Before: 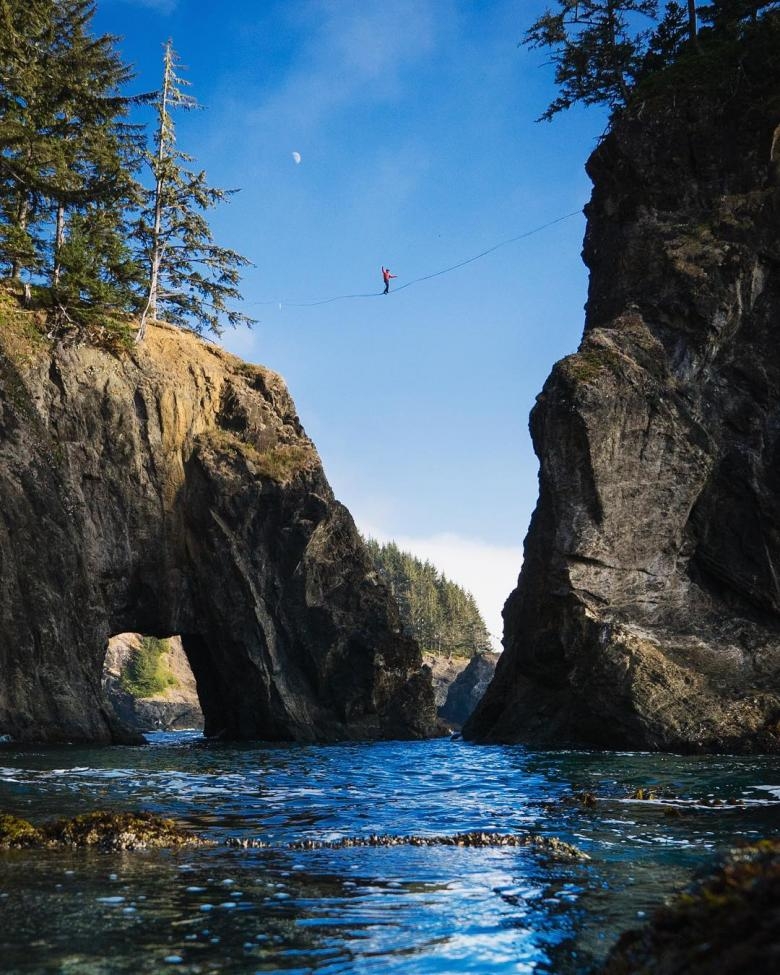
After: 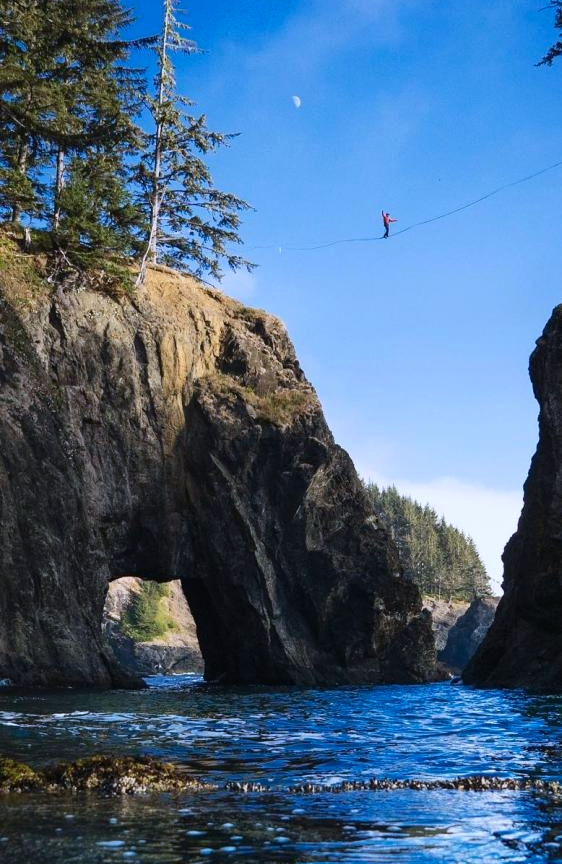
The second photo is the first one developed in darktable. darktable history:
color calibration: illuminant as shot in camera, x 0.366, y 0.378, temperature 4424.36 K, saturation algorithm version 1 (2020)
crop: top 5.801%, right 27.891%, bottom 5.529%
